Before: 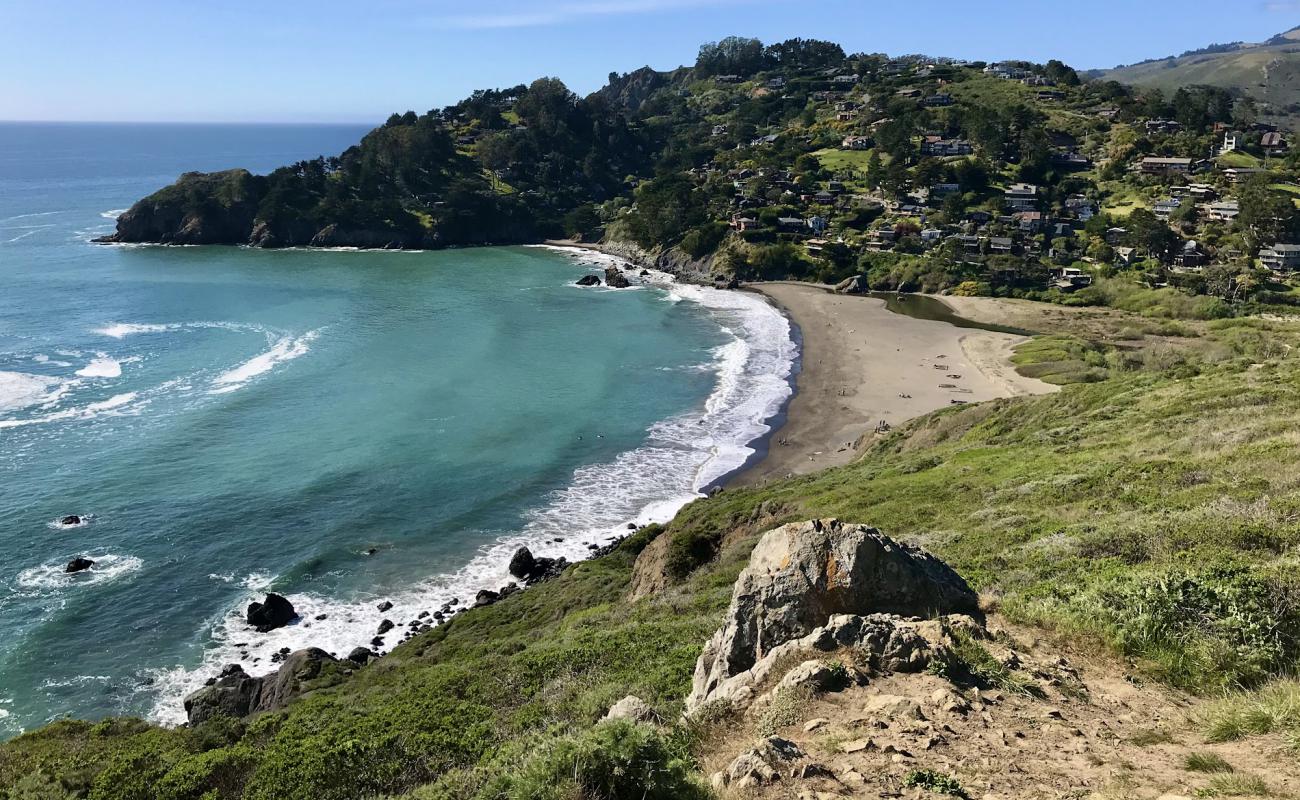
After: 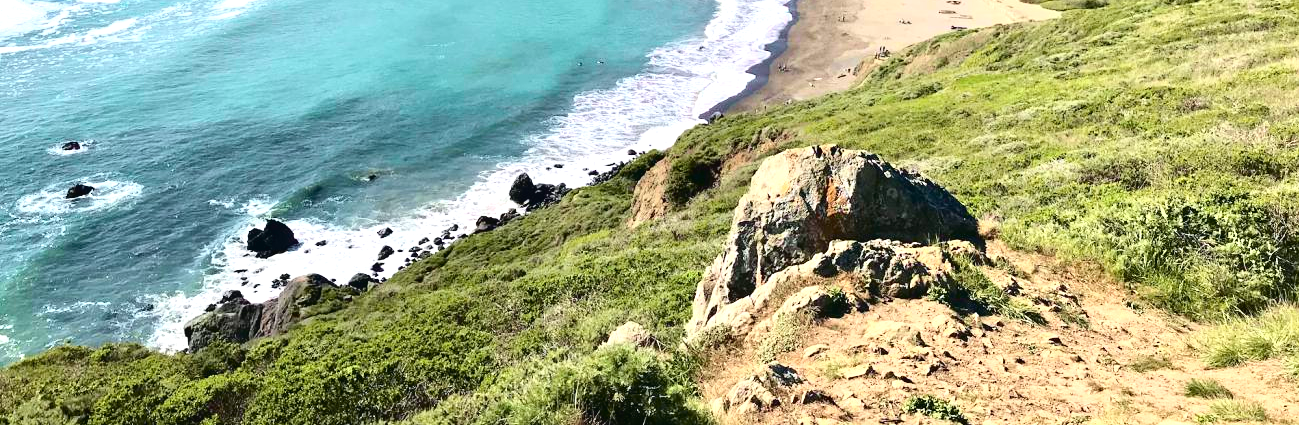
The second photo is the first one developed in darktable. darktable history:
crop and rotate: top 46.797%, right 0.045%
levels: levels [0, 0.498, 0.996]
color balance rgb: perceptual saturation grading › global saturation 10.091%, global vibrance 20%
exposure: black level correction 0, exposure 0.696 EV, compensate highlight preservation false
tone curve: curves: ch0 [(0, 0.023) (0.087, 0.065) (0.184, 0.168) (0.45, 0.54) (0.57, 0.683) (0.722, 0.825) (0.877, 0.948) (1, 1)]; ch1 [(0, 0) (0.388, 0.369) (0.44, 0.44) (0.489, 0.481) (0.534, 0.551) (0.657, 0.659) (1, 1)]; ch2 [(0, 0) (0.353, 0.317) (0.408, 0.427) (0.472, 0.46) (0.5, 0.496) (0.537, 0.539) (0.576, 0.592) (0.625, 0.631) (1, 1)], color space Lab, independent channels, preserve colors none
